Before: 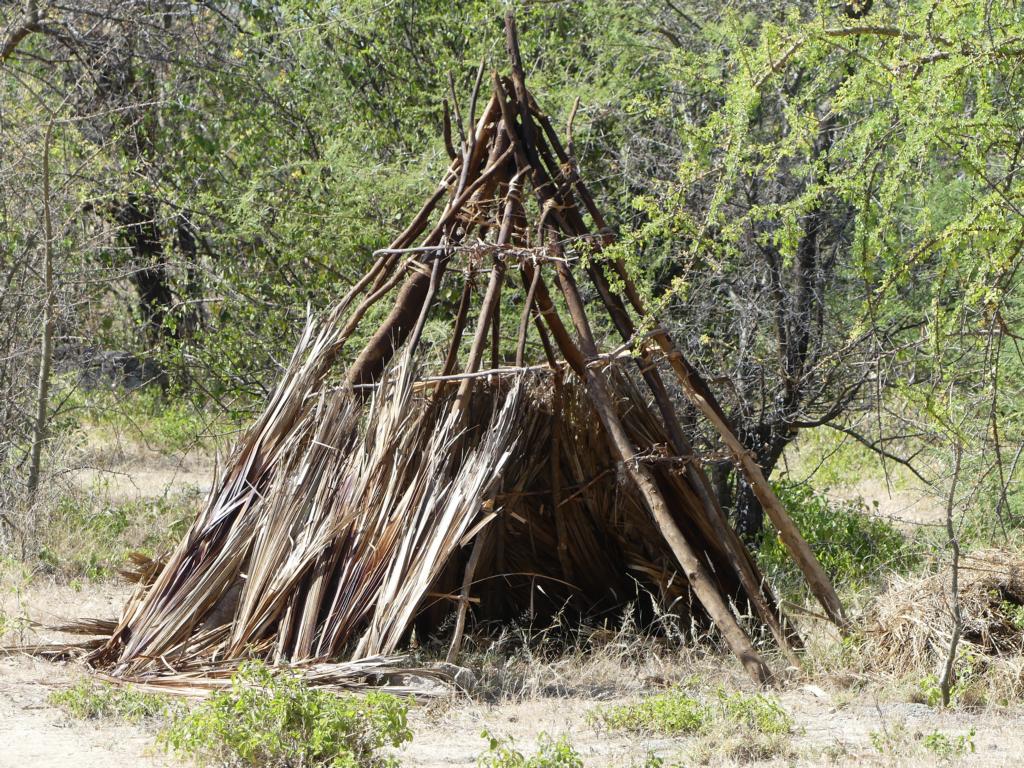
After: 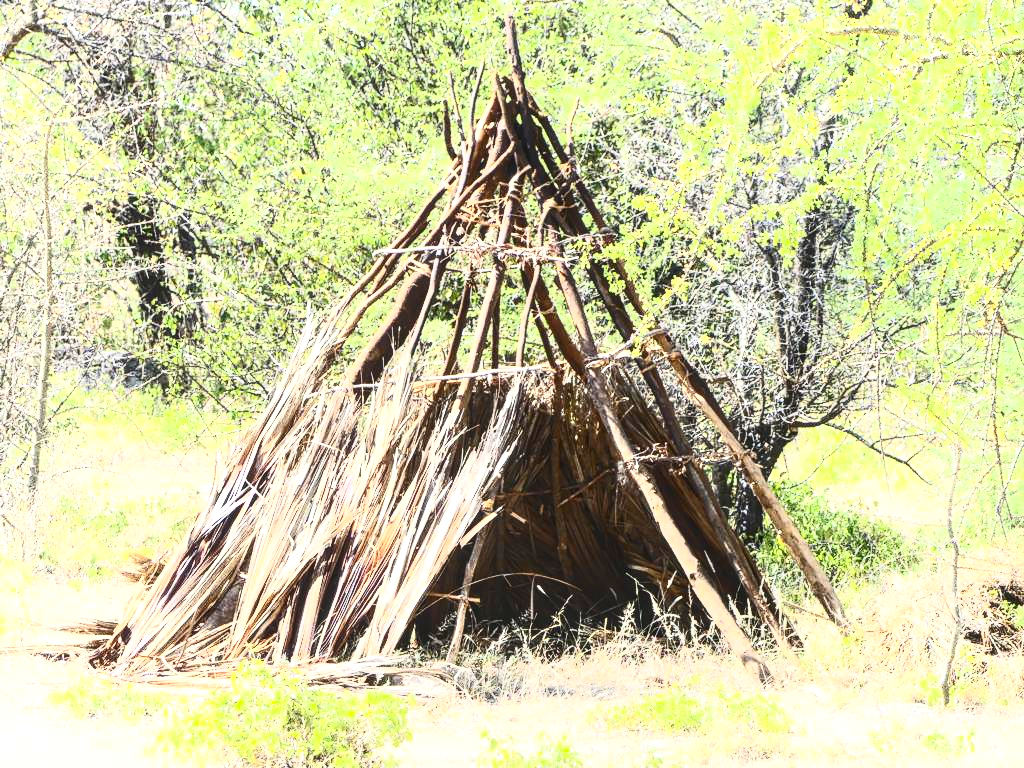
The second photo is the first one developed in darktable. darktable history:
contrast equalizer: y [[0.5, 0.496, 0.435, 0.435, 0.496, 0.5], [0.5 ×6], [0.5 ×6], [0 ×6], [0 ×6]]
contrast brightness saturation: contrast 0.62, brightness 0.34, saturation 0.14
exposure: black level correction 0, exposure 1.2 EV, compensate highlight preservation false
local contrast: detail 130%
